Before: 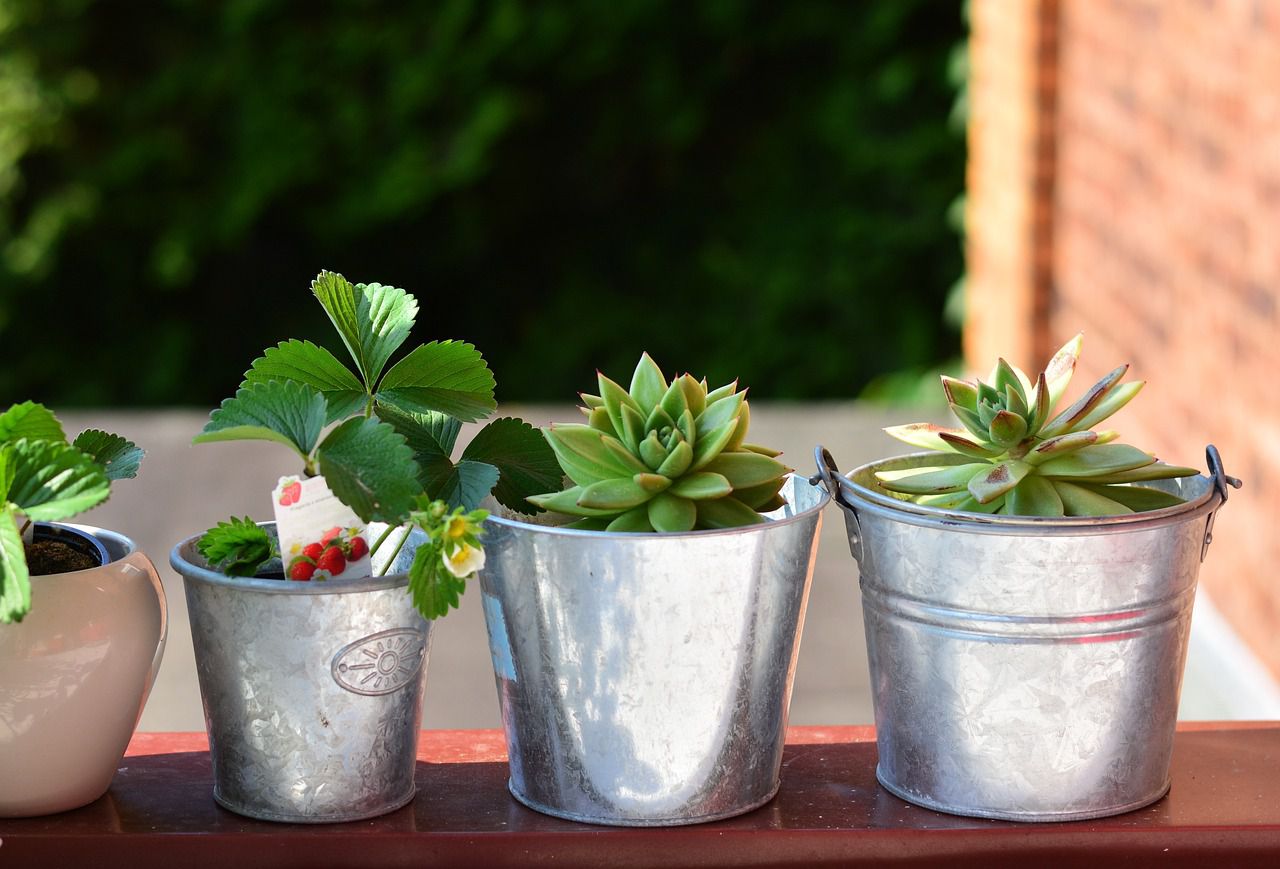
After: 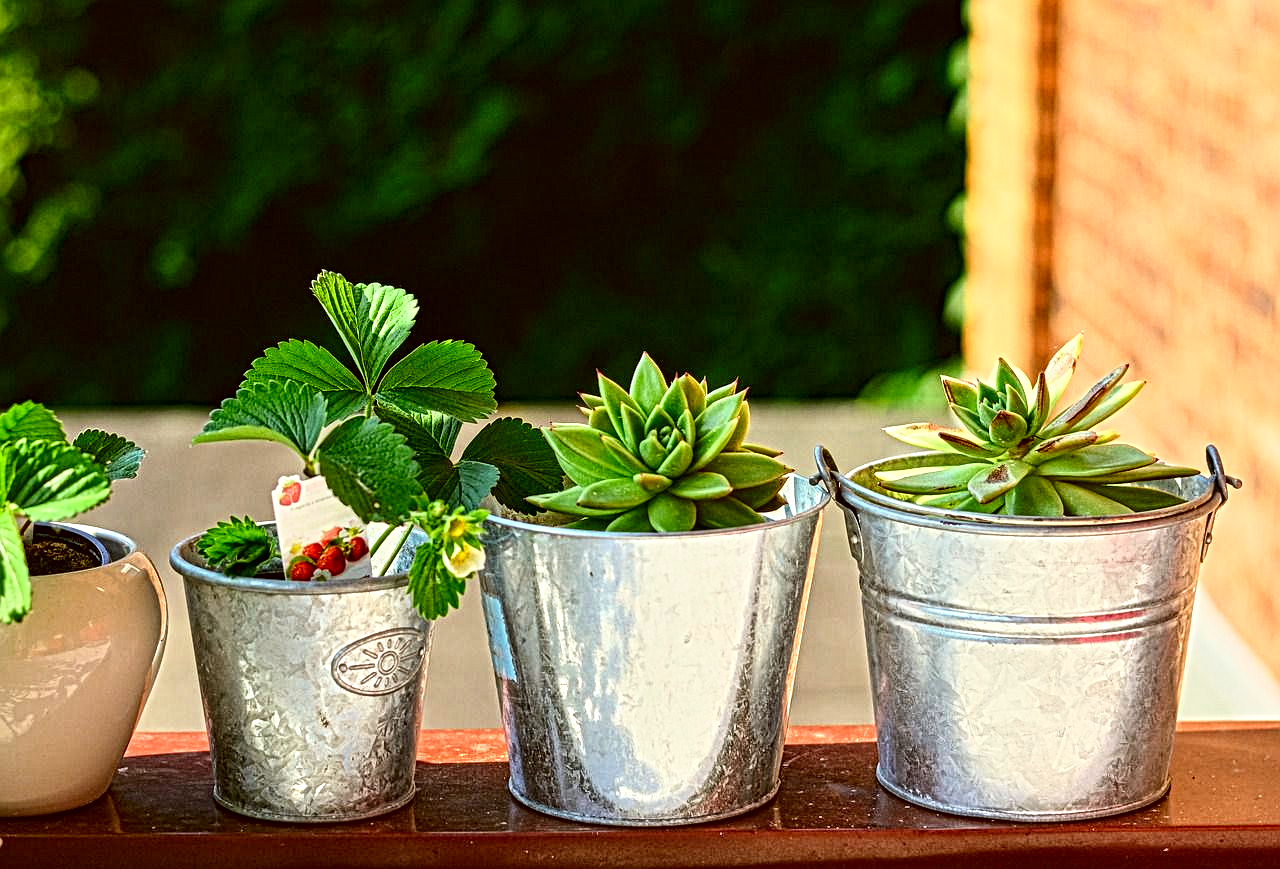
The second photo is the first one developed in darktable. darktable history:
local contrast: mode bilateral grid, contrast 20, coarseness 3, detail 300%, midtone range 0.2
tone curve: curves: ch0 [(0, 0) (0.091, 0.077) (0.517, 0.574) (0.745, 0.82) (0.844, 0.908) (0.909, 0.942) (1, 0.973)]; ch1 [(0, 0) (0.437, 0.404) (0.5, 0.5) (0.534, 0.546) (0.58, 0.603) (0.616, 0.649) (1, 1)]; ch2 [(0, 0) (0.442, 0.415) (0.5, 0.5) (0.535, 0.547) (0.585, 0.62) (1, 1)], color space Lab, independent channels, preserve colors none
color correction: highlights a* -1.43, highlights b* 10.12, shadows a* 0.395, shadows b* 19.35
